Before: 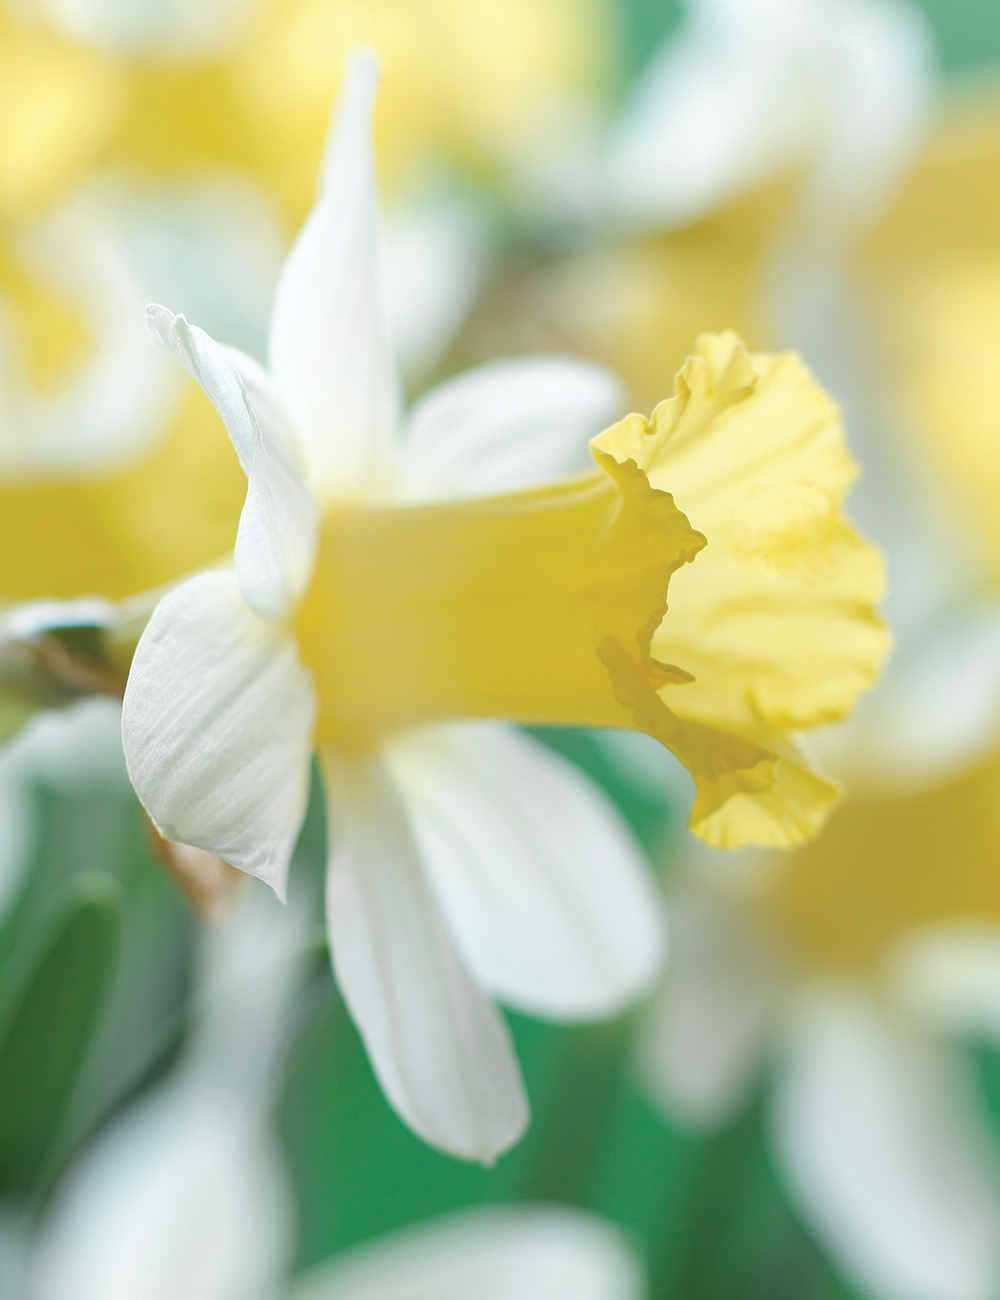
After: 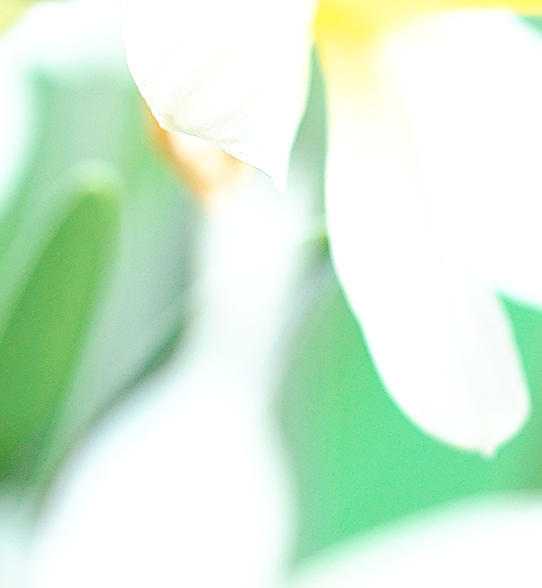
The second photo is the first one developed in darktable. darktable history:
crop and rotate: top 54.647%, right 45.764%, bottom 0.099%
sharpen: radius 1.35, amount 1.254, threshold 0.804
exposure: exposure 1.001 EV, compensate highlight preservation false
tone curve: curves: ch0 [(0, 0) (0.003, 0.003) (0.011, 0.005) (0.025, 0.008) (0.044, 0.012) (0.069, 0.02) (0.1, 0.031) (0.136, 0.047) (0.177, 0.088) (0.224, 0.141) (0.277, 0.222) (0.335, 0.32) (0.399, 0.422) (0.468, 0.523) (0.543, 0.623) (0.623, 0.716) (0.709, 0.796) (0.801, 0.878) (0.898, 0.957) (1, 1)], preserve colors none
contrast brightness saturation: brightness 0.147
